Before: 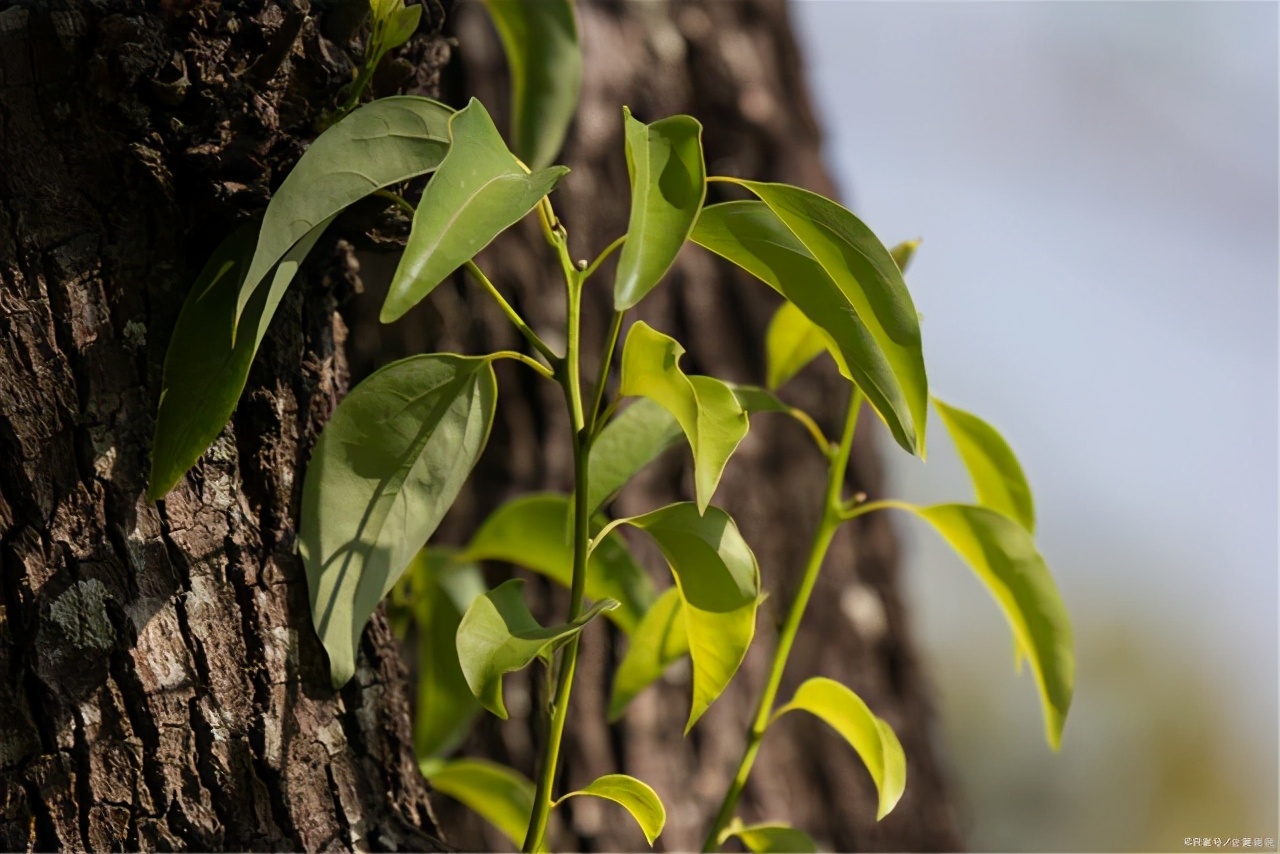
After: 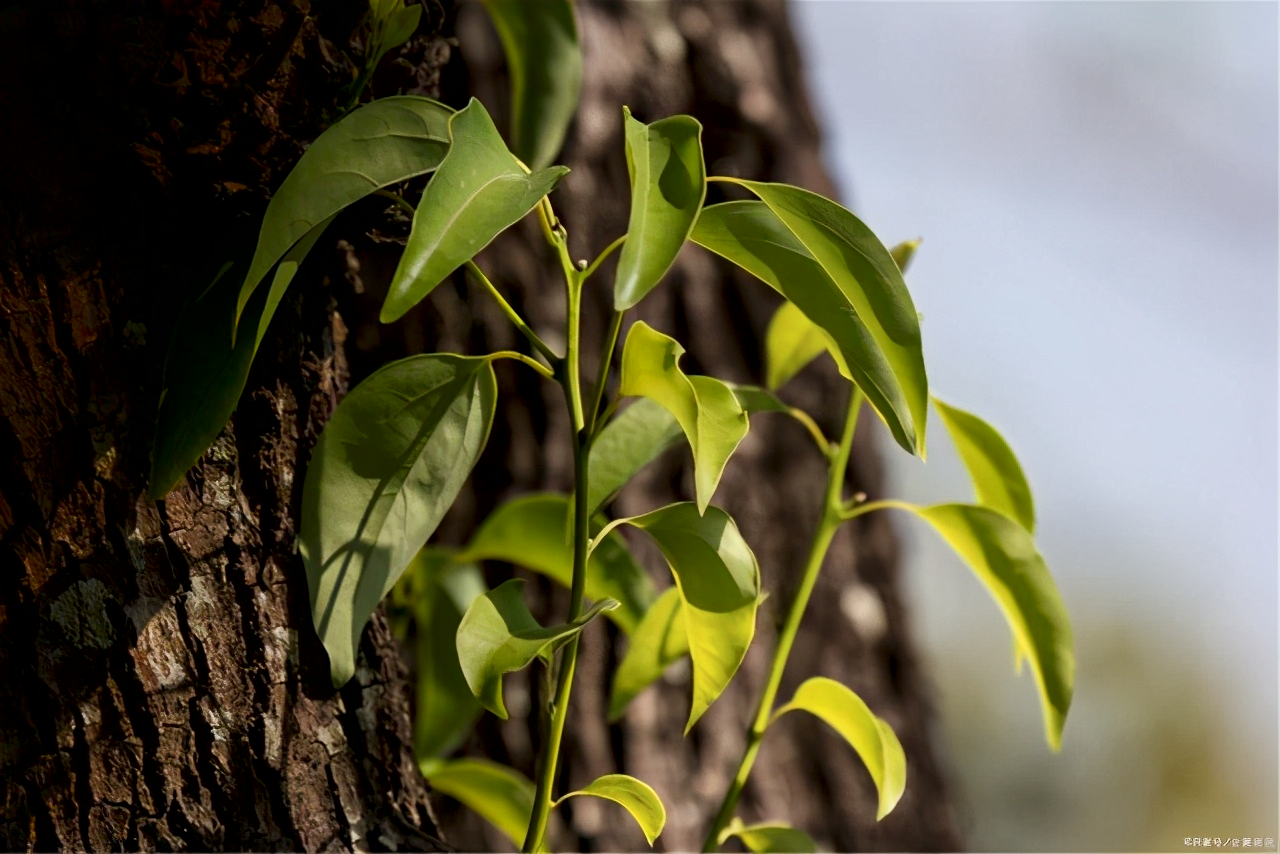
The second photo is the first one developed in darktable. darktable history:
shadows and highlights: shadows -68.65, highlights 36.61, soften with gaussian
local contrast: mode bilateral grid, contrast 20, coarseness 51, detail 172%, midtone range 0.2
